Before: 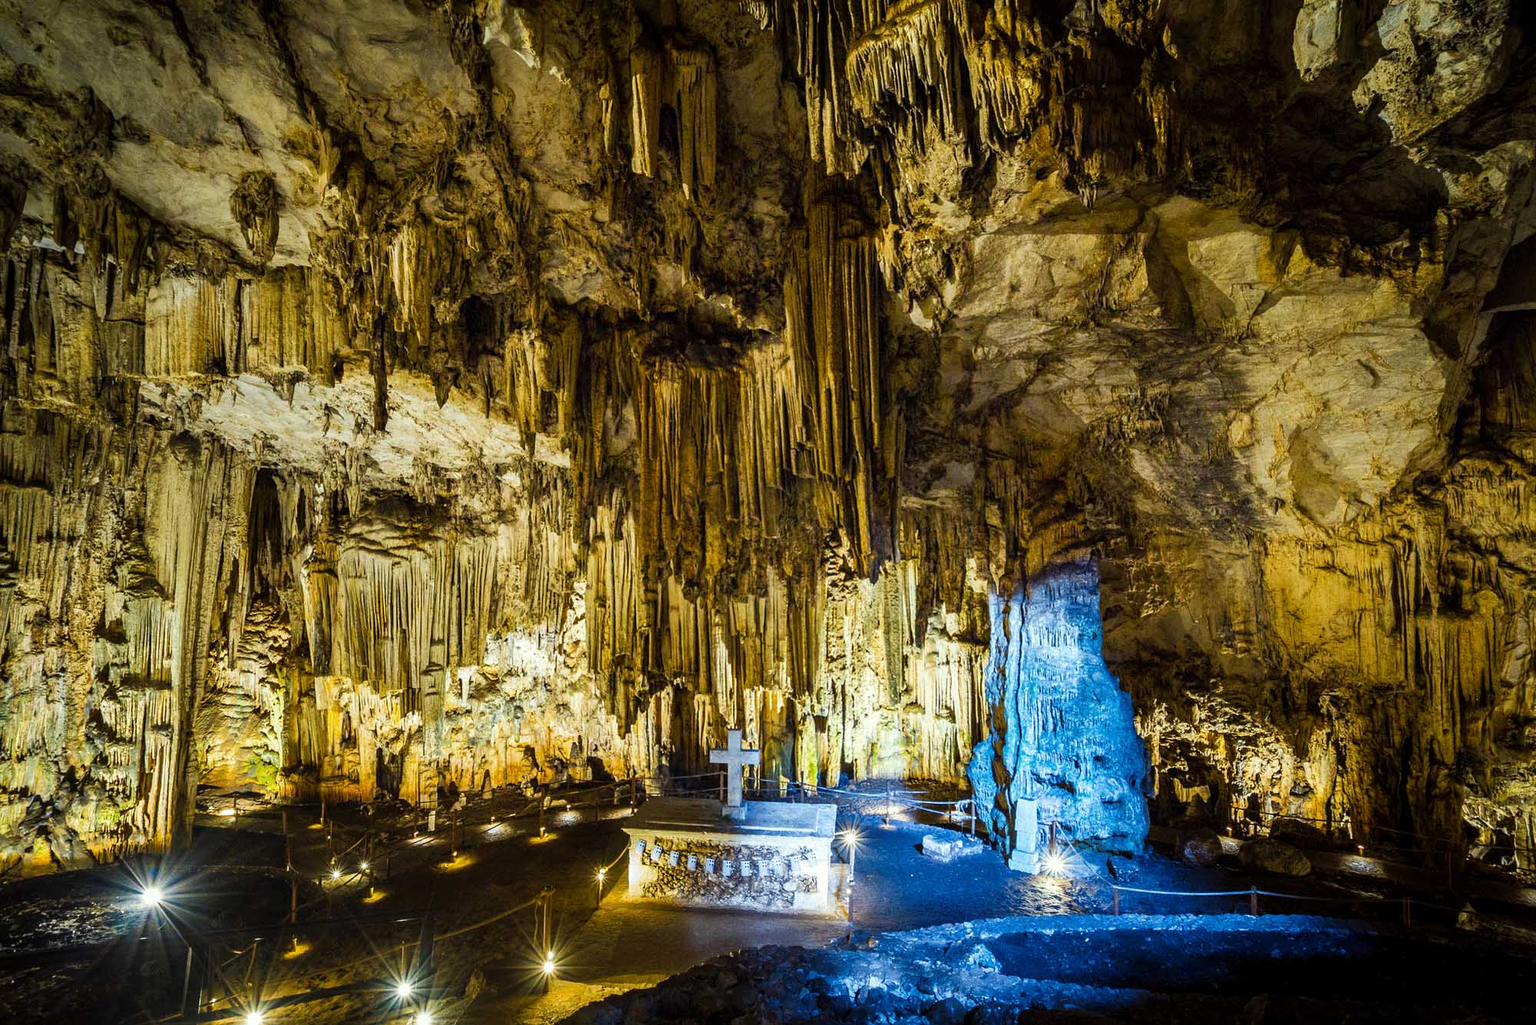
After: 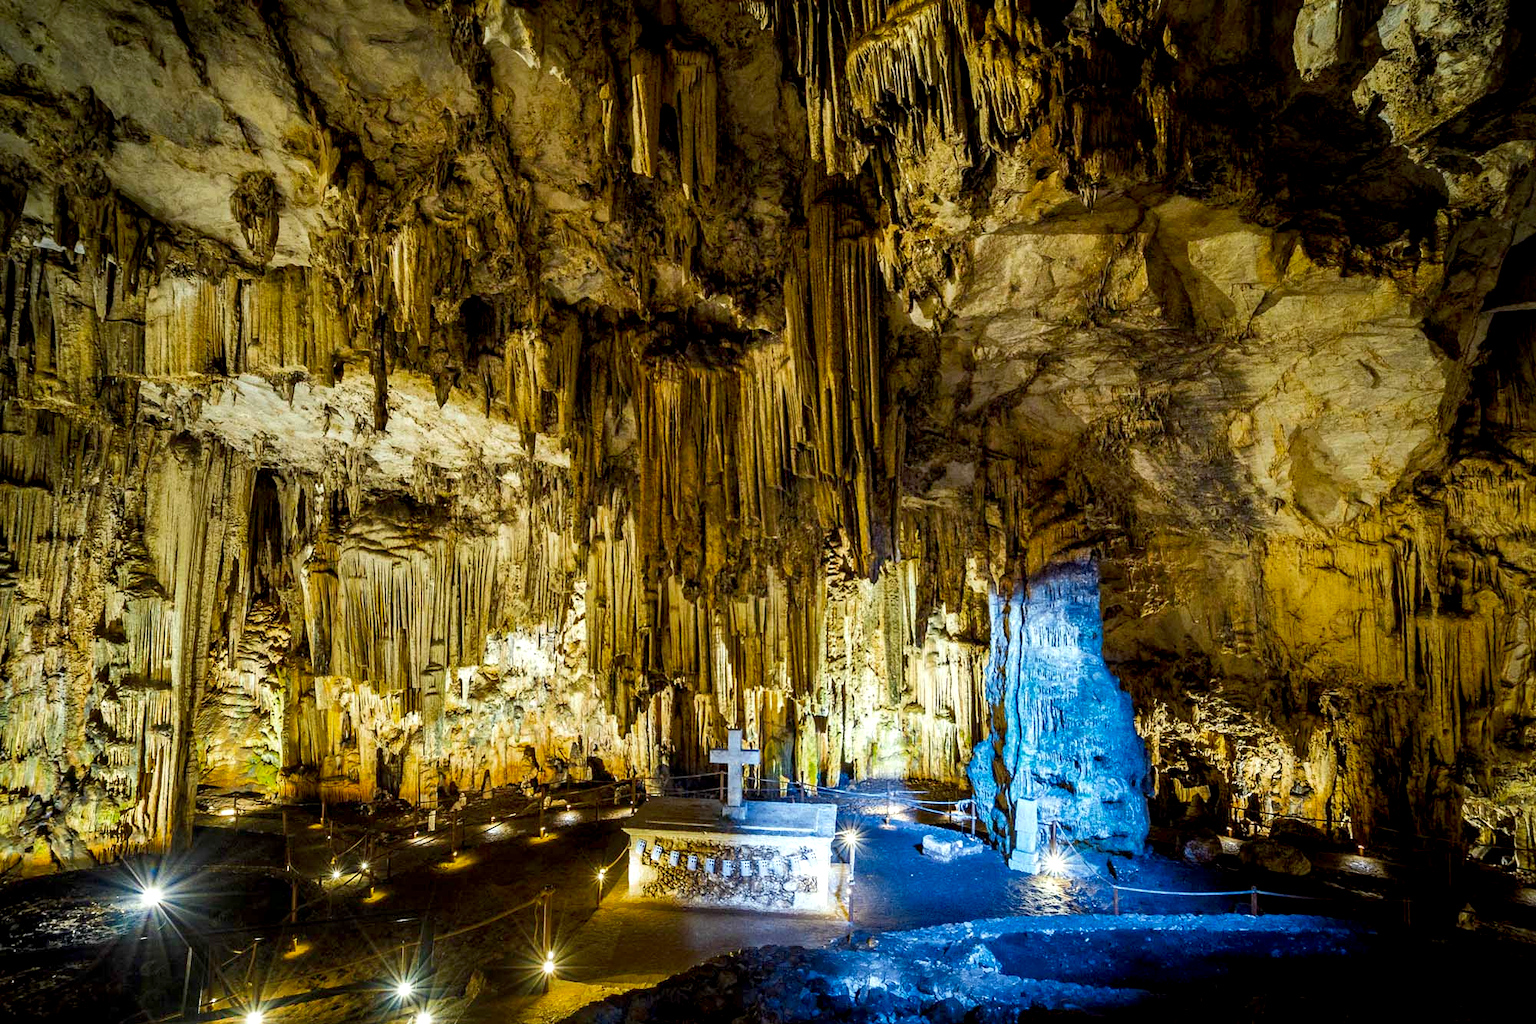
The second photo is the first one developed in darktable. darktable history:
exposure: black level correction 0.005, exposure 0.283 EV, compensate highlight preservation false
color zones: curves: ch0 [(0, 0.444) (0.143, 0.442) (0.286, 0.441) (0.429, 0.441) (0.571, 0.441) (0.714, 0.441) (0.857, 0.442) (1, 0.444)]
